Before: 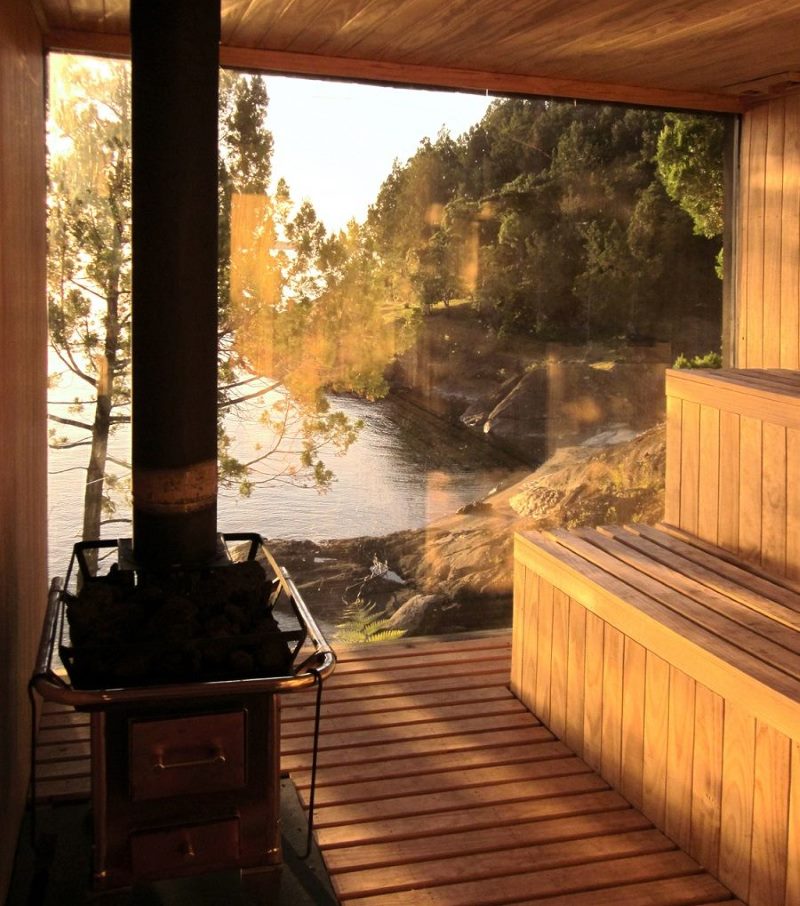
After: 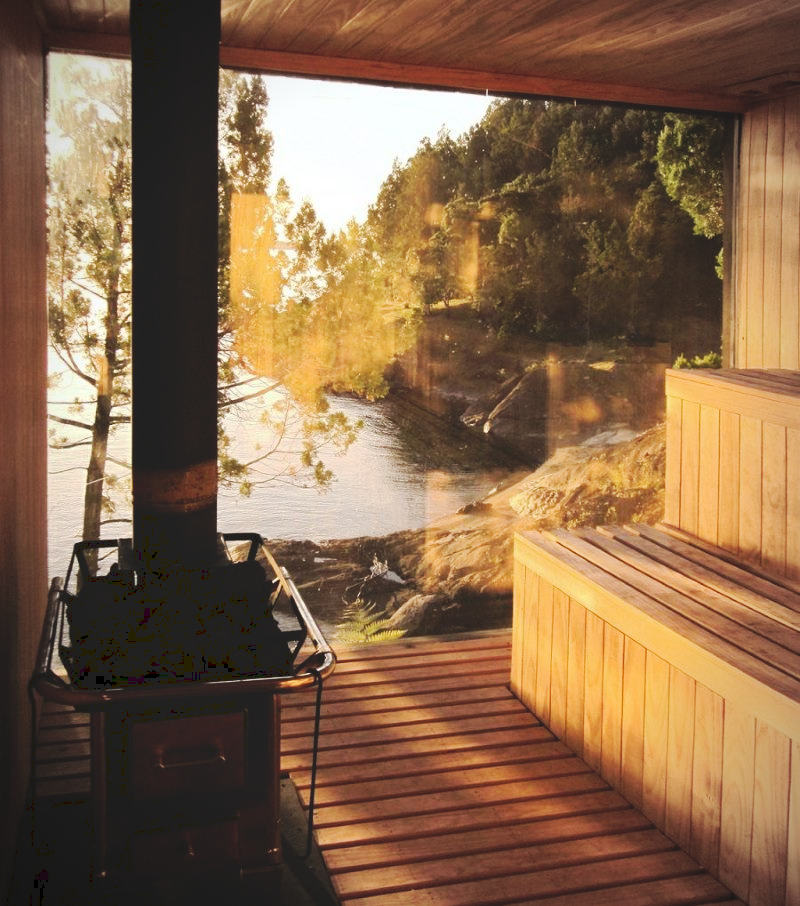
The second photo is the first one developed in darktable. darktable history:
vignetting: fall-off radius 60%, automatic ratio true
levels: mode automatic, black 0.023%, white 99.97%, levels [0.062, 0.494, 0.925]
tone curve: curves: ch0 [(0, 0) (0.003, 0.126) (0.011, 0.129) (0.025, 0.129) (0.044, 0.136) (0.069, 0.145) (0.1, 0.162) (0.136, 0.182) (0.177, 0.211) (0.224, 0.254) (0.277, 0.307) (0.335, 0.366) (0.399, 0.441) (0.468, 0.533) (0.543, 0.624) (0.623, 0.702) (0.709, 0.774) (0.801, 0.835) (0.898, 0.904) (1, 1)], preserve colors none
